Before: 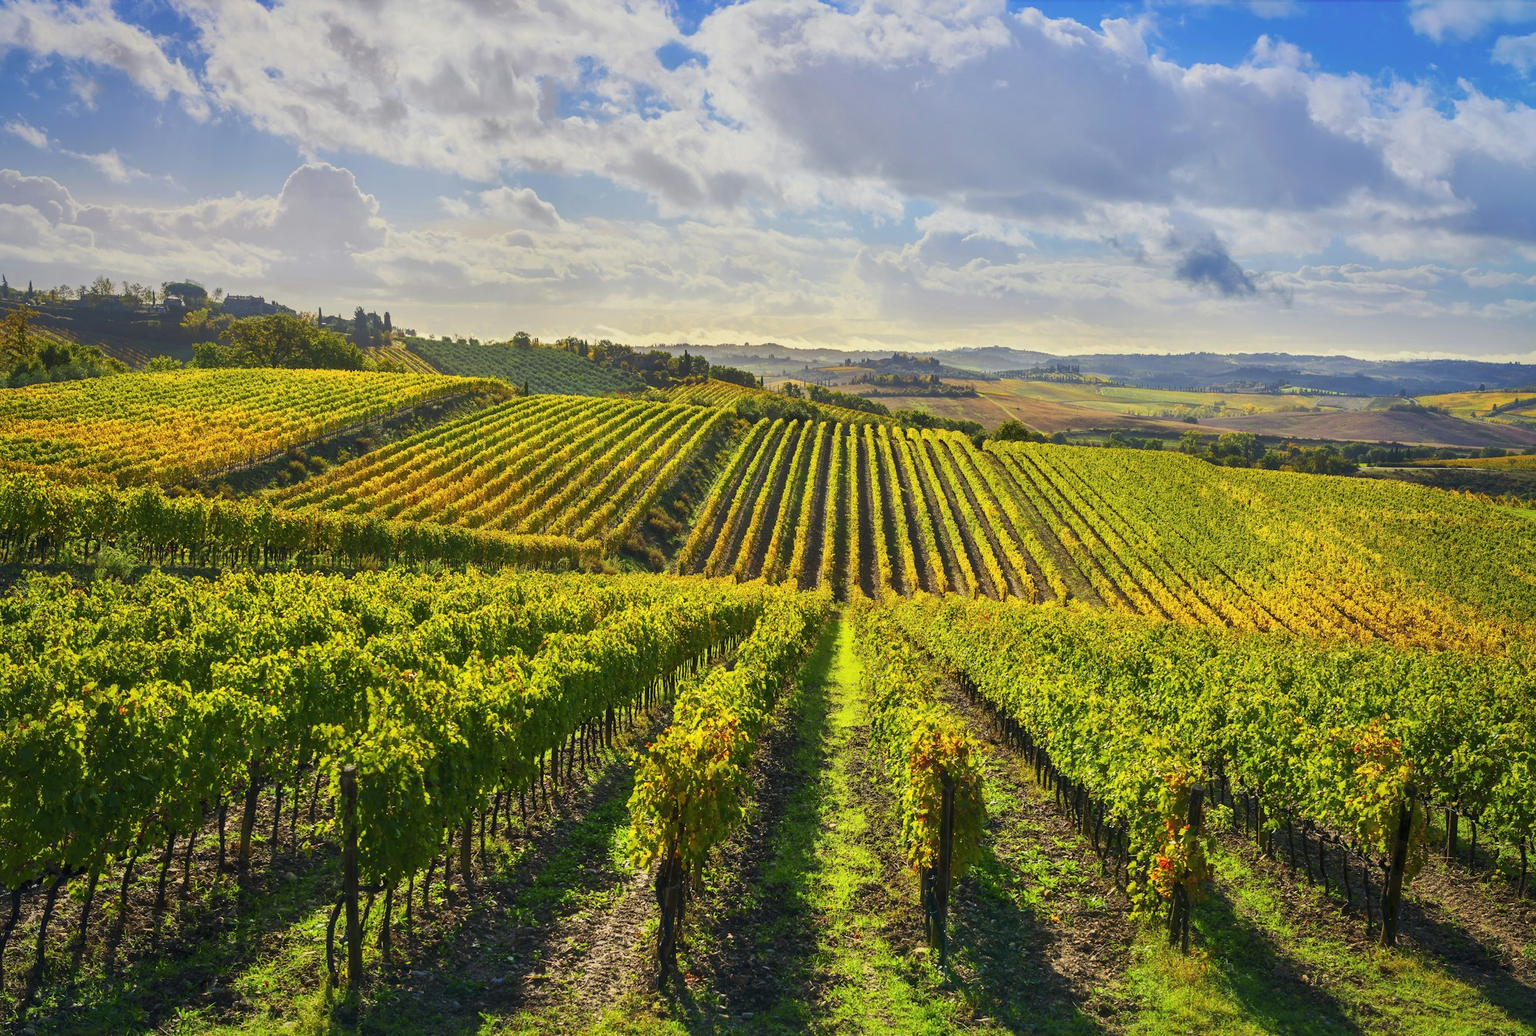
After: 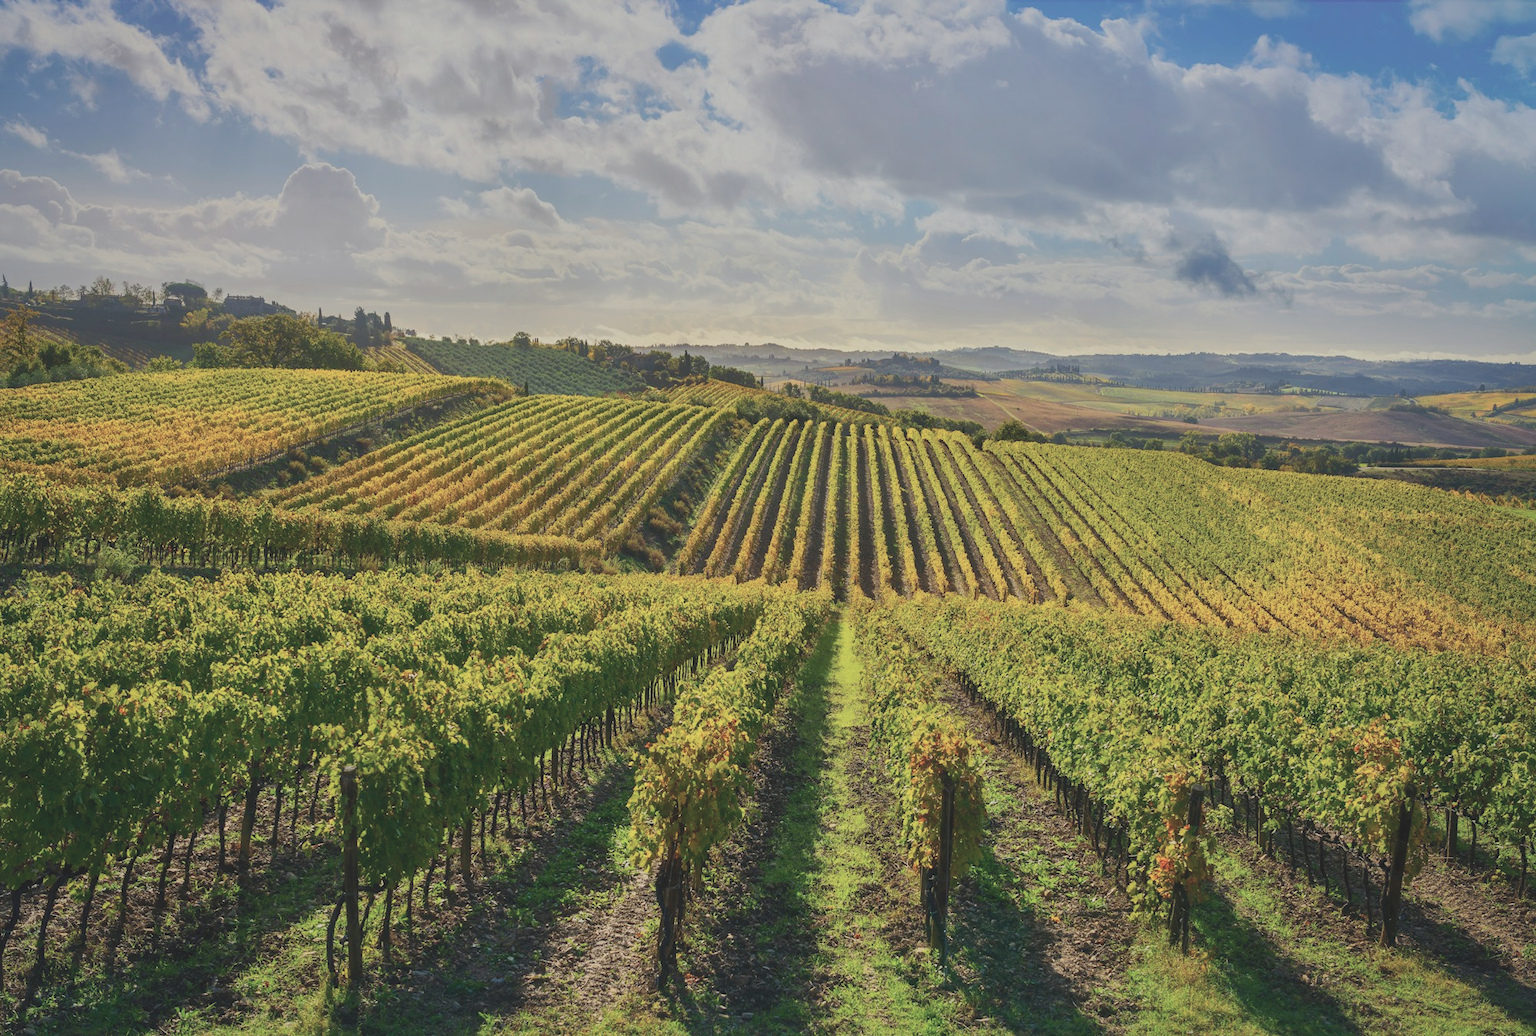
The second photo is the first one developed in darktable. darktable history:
contrast brightness saturation: contrast -0.259, saturation -0.44
exposure: exposure -0.003 EV, compensate highlight preservation false
